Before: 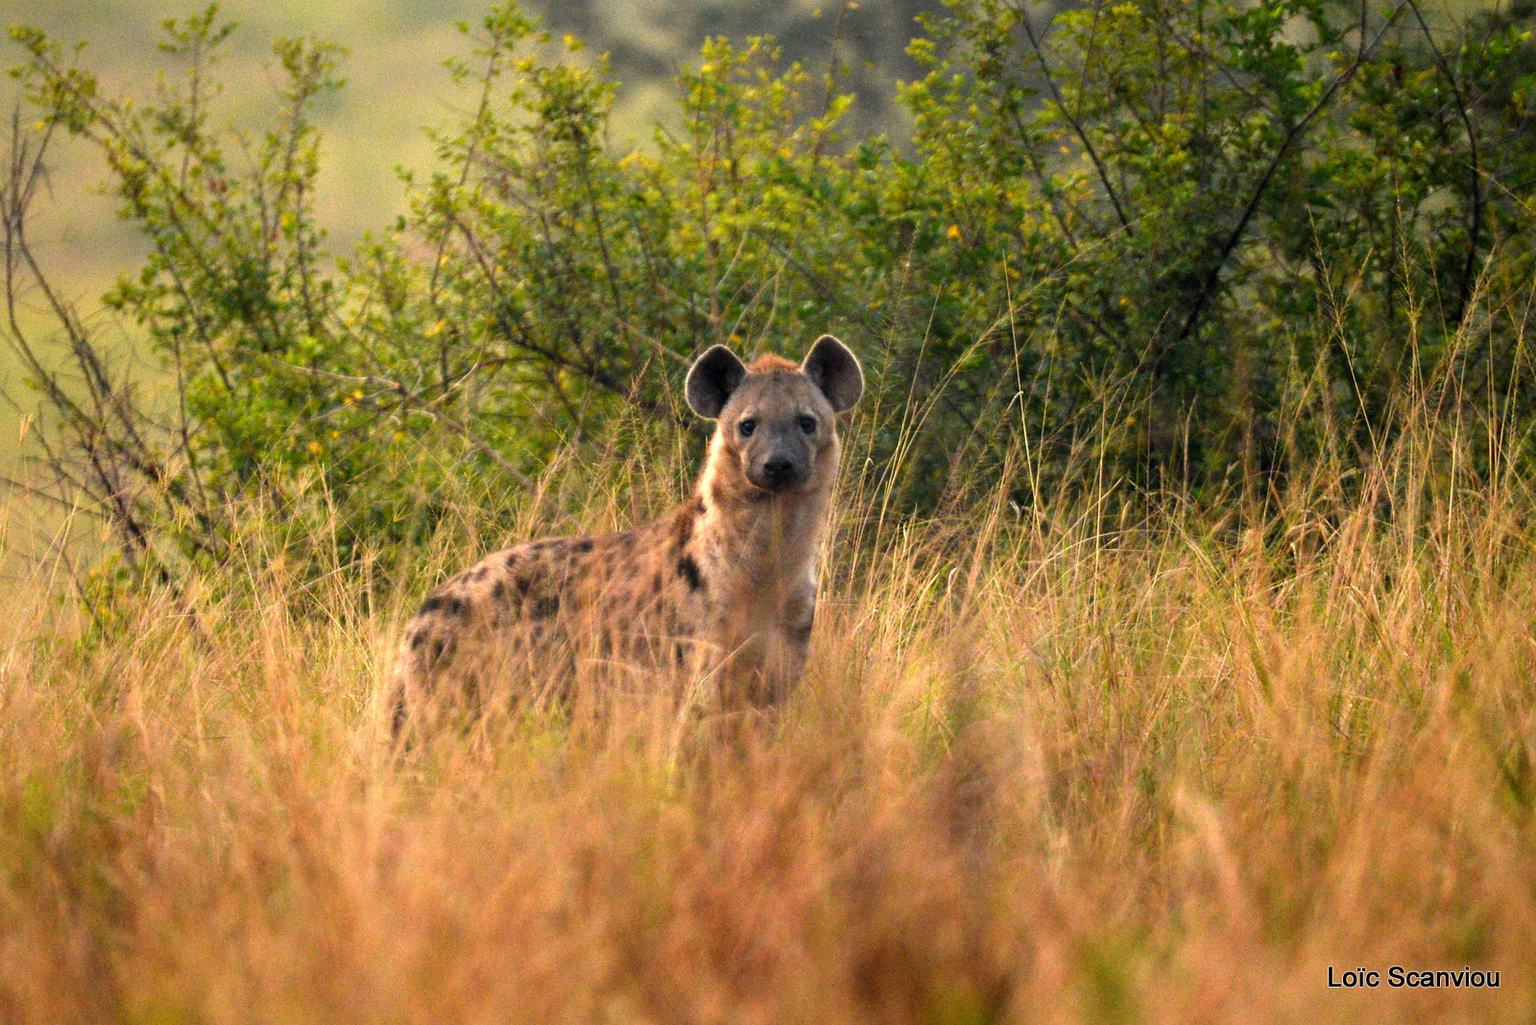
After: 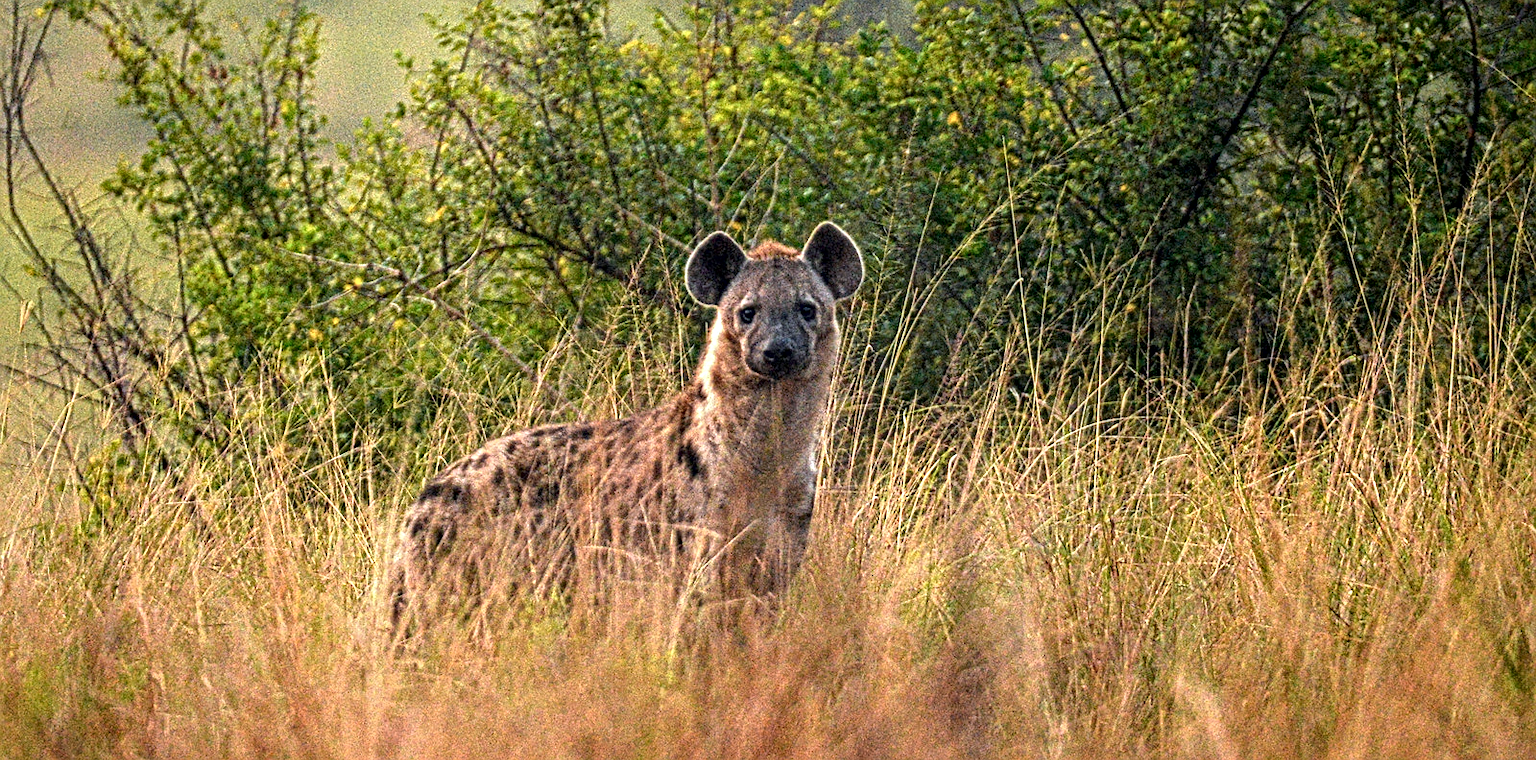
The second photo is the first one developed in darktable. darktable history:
color calibration: output R [1.003, 0.027, -0.041, 0], output G [-0.018, 1.043, -0.038, 0], output B [0.071, -0.086, 1.017, 0], gray › normalize channels true, x 0.37, y 0.382, temperature 4314.69 K, gamut compression 0.017
local contrast: mode bilateral grid, contrast 20, coarseness 3, detail 299%, midtone range 0.2
crop: top 11.062%, bottom 13.904%
